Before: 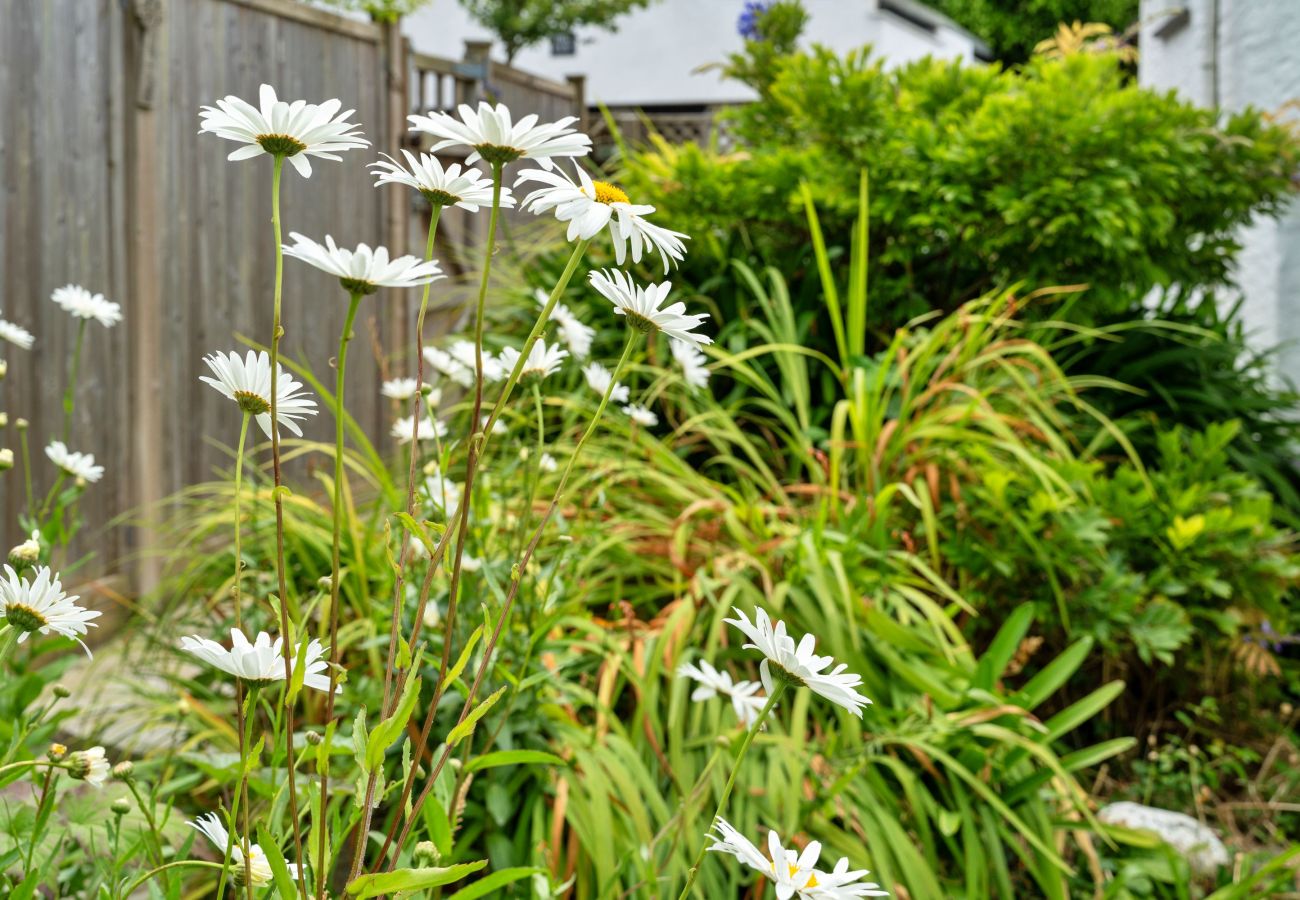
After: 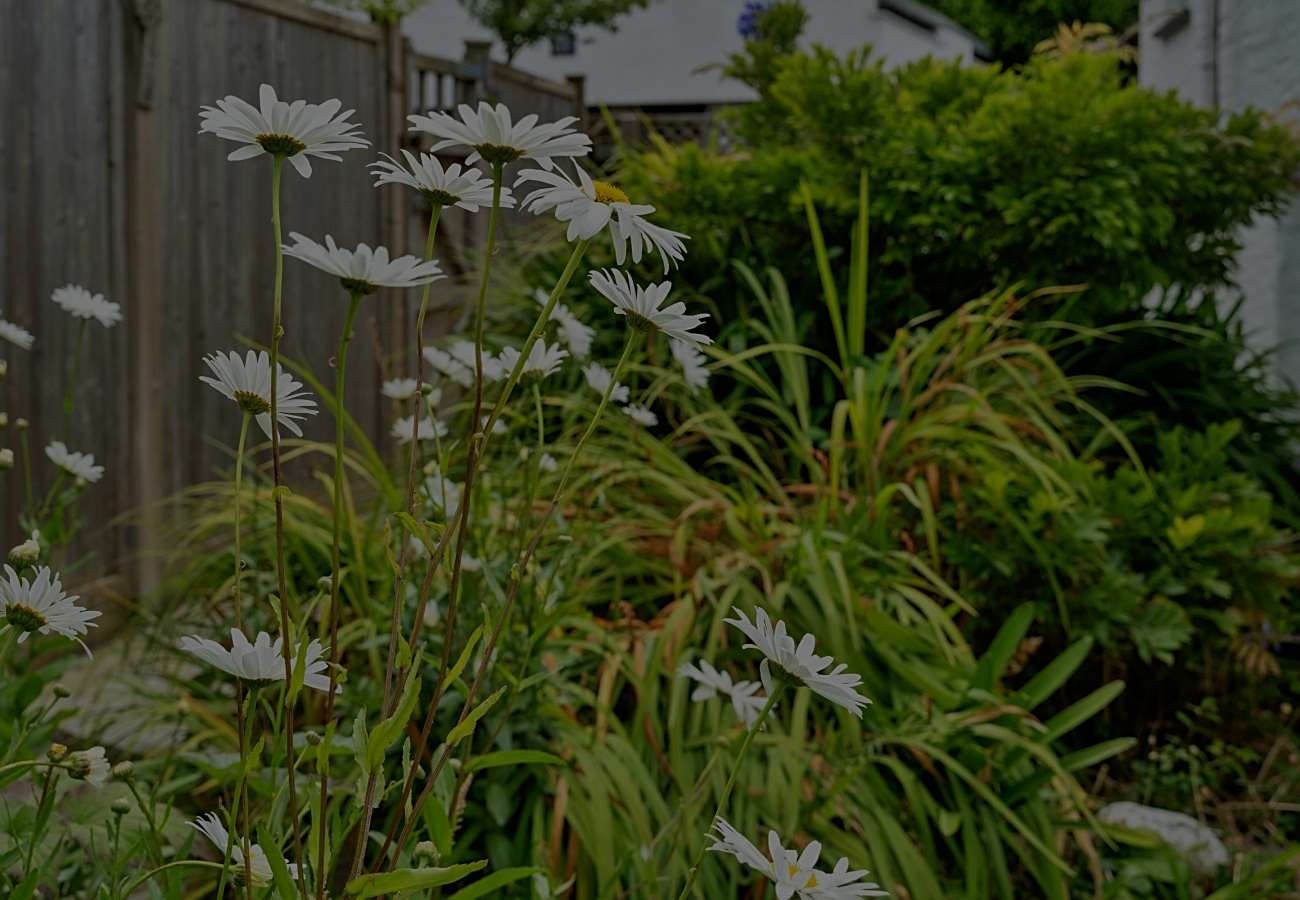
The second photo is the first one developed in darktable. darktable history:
exposure: exposure -2.364 EV, compensate highlight preservation false
sharpen: on, module defaults
